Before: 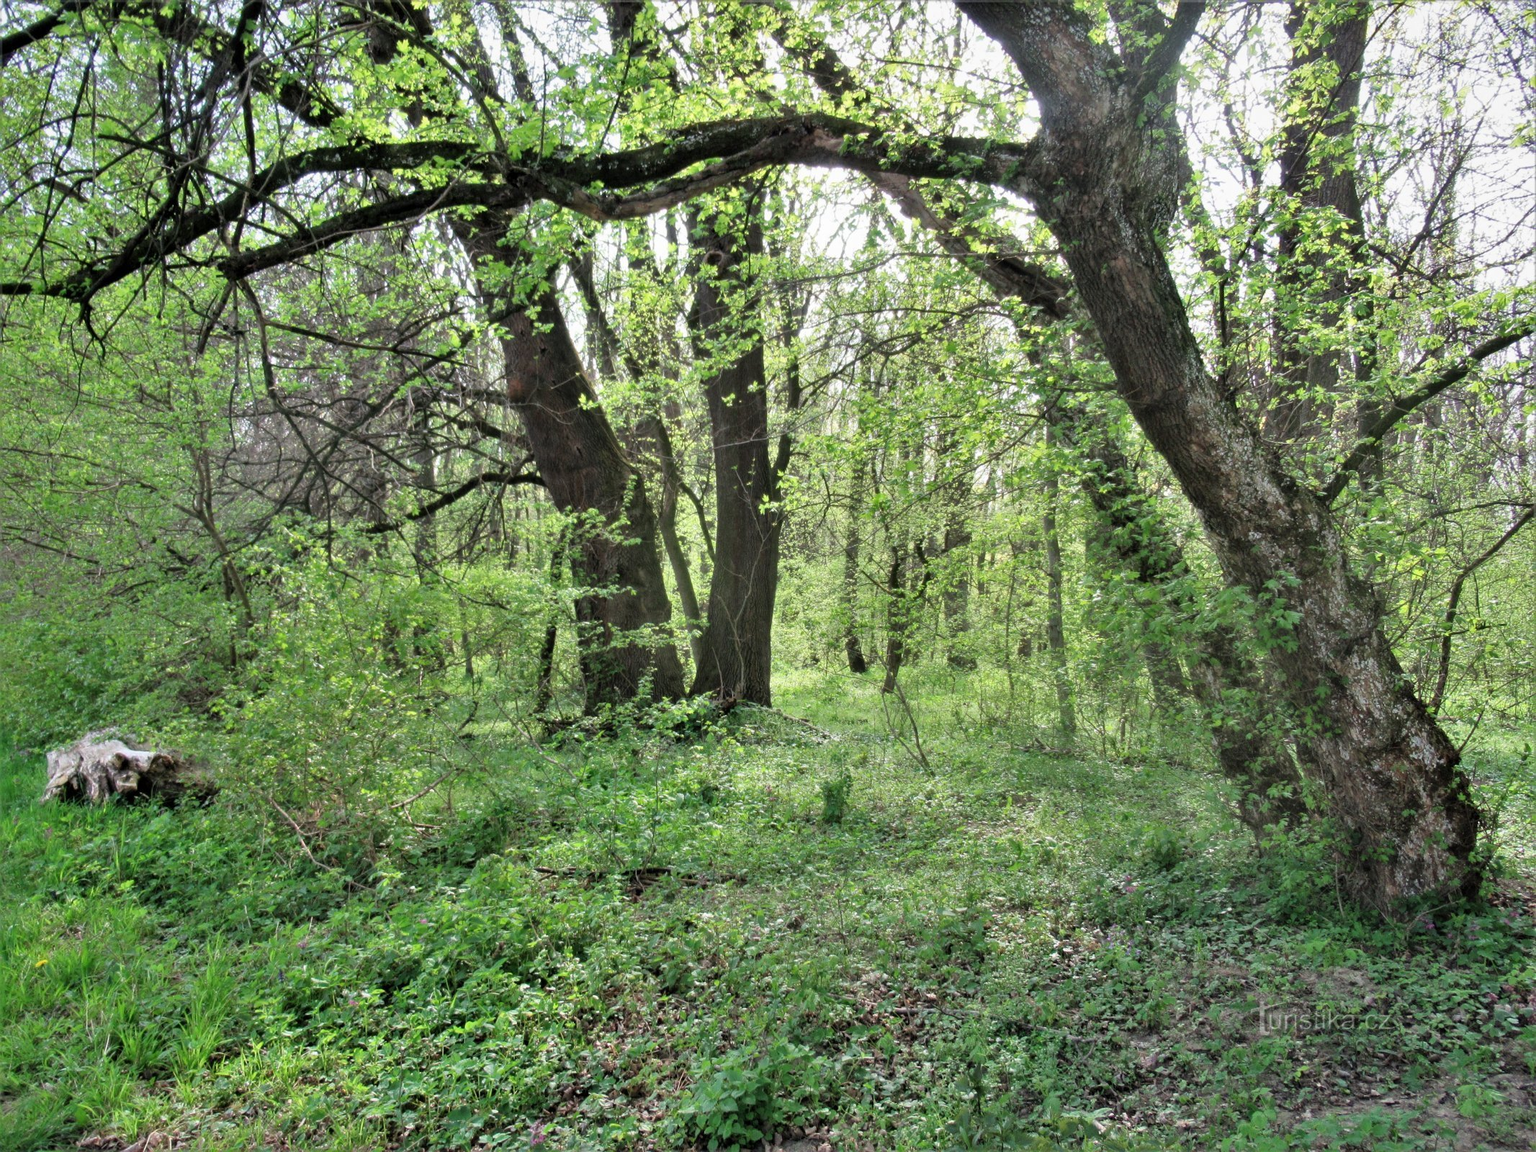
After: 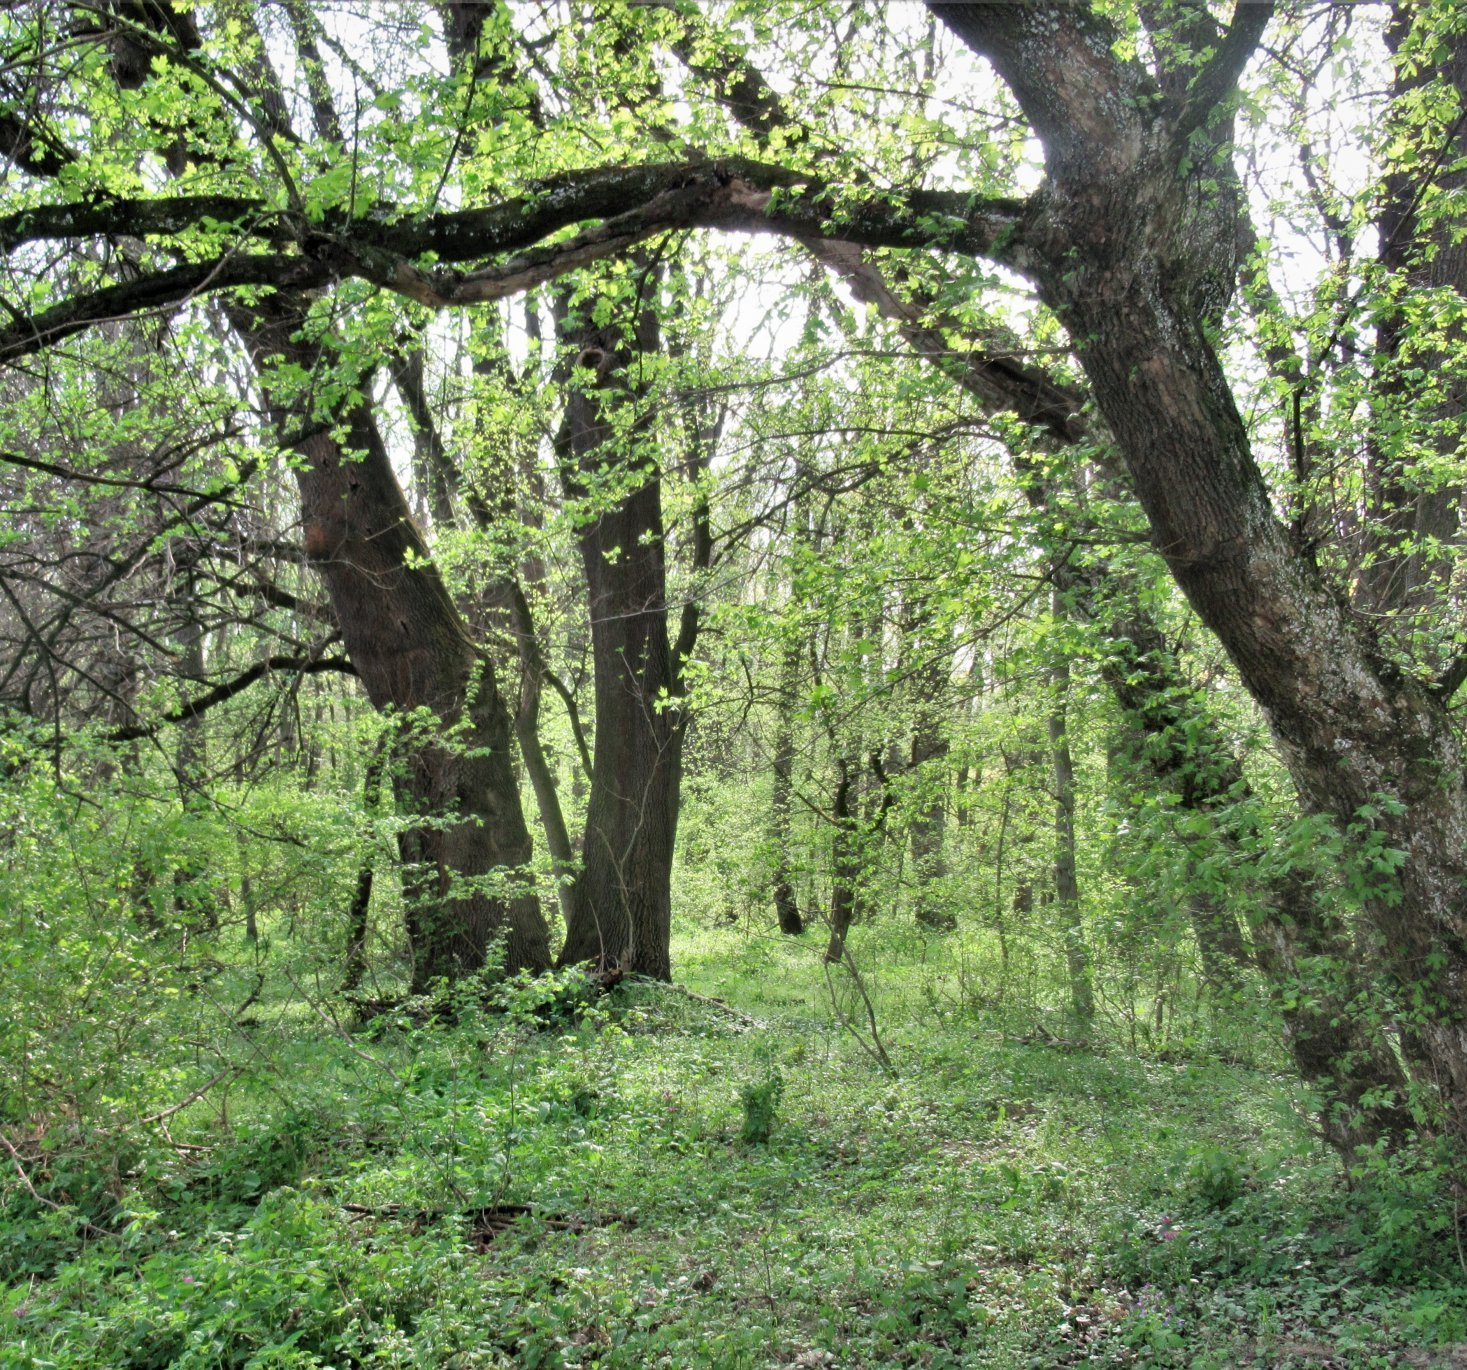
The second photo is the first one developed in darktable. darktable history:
crop: left 18.784%, right 12.402%, bottom 14.313%
